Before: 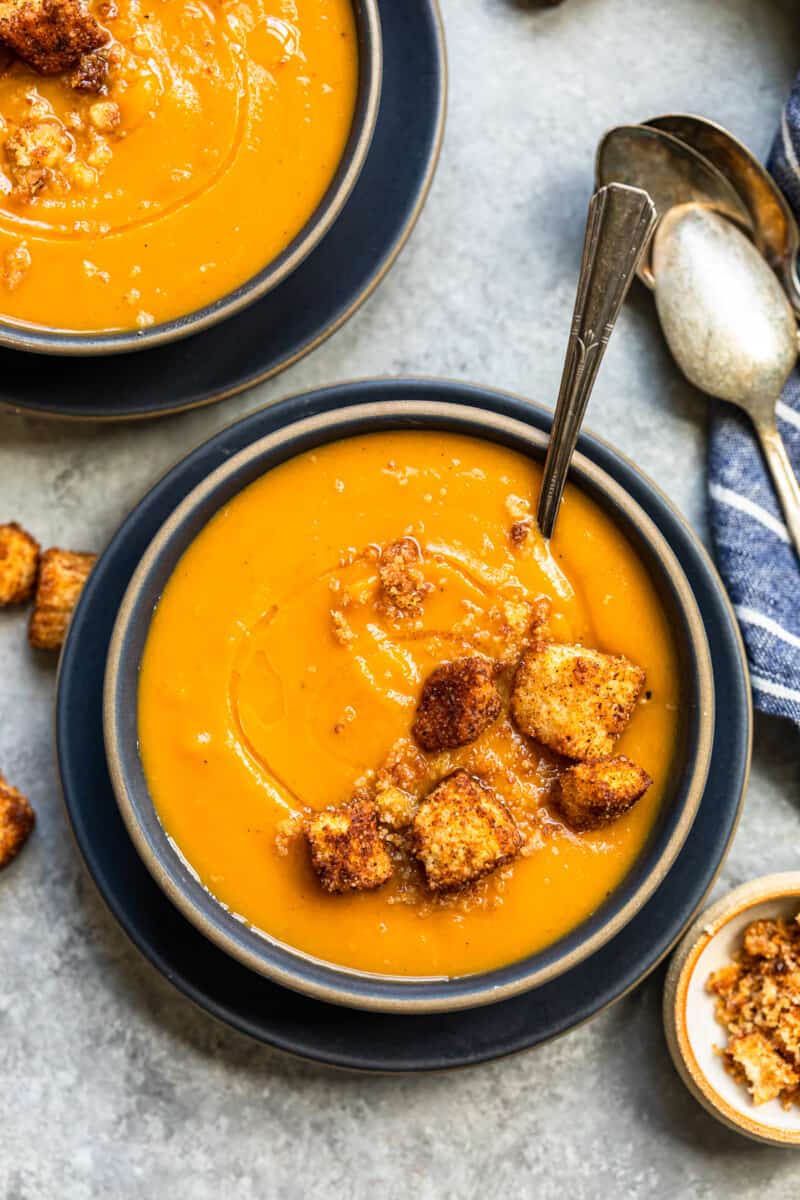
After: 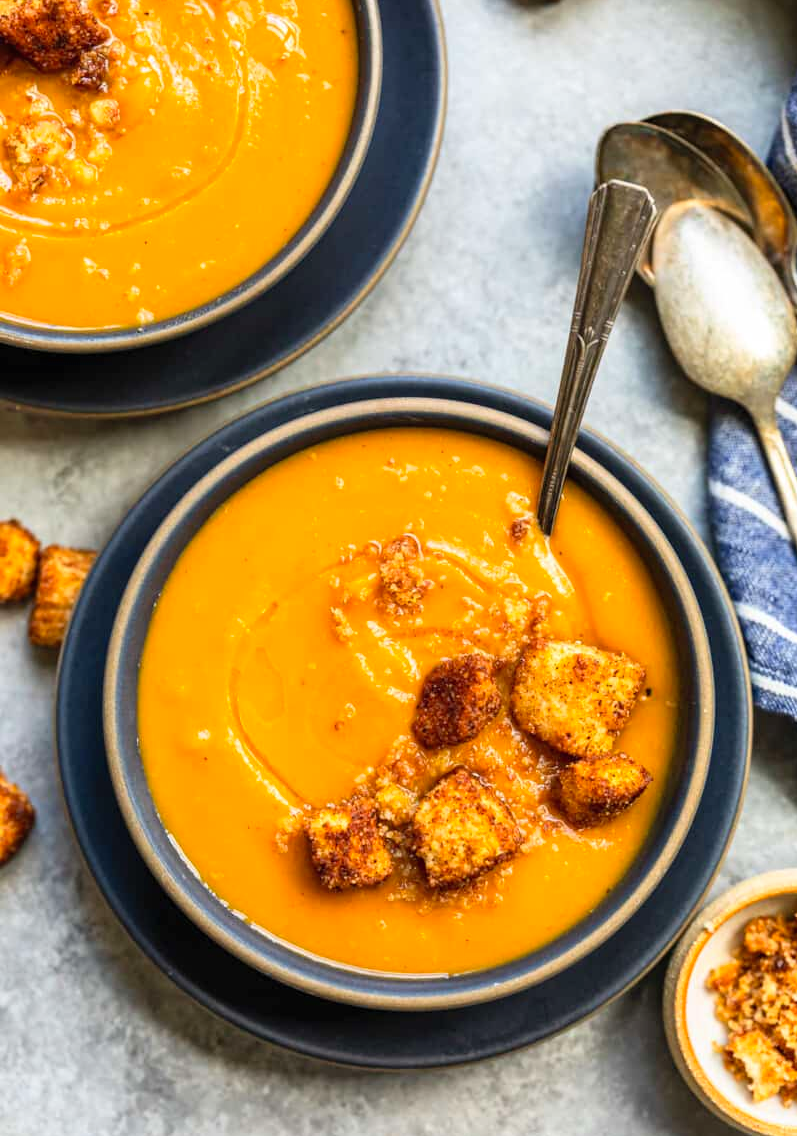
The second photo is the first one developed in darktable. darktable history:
contrast brightness saturation: contrast 0.073, brightness 0.071, saturation 0.18
crop: top 0.307%, right 0.261%, bottom 4.997%
